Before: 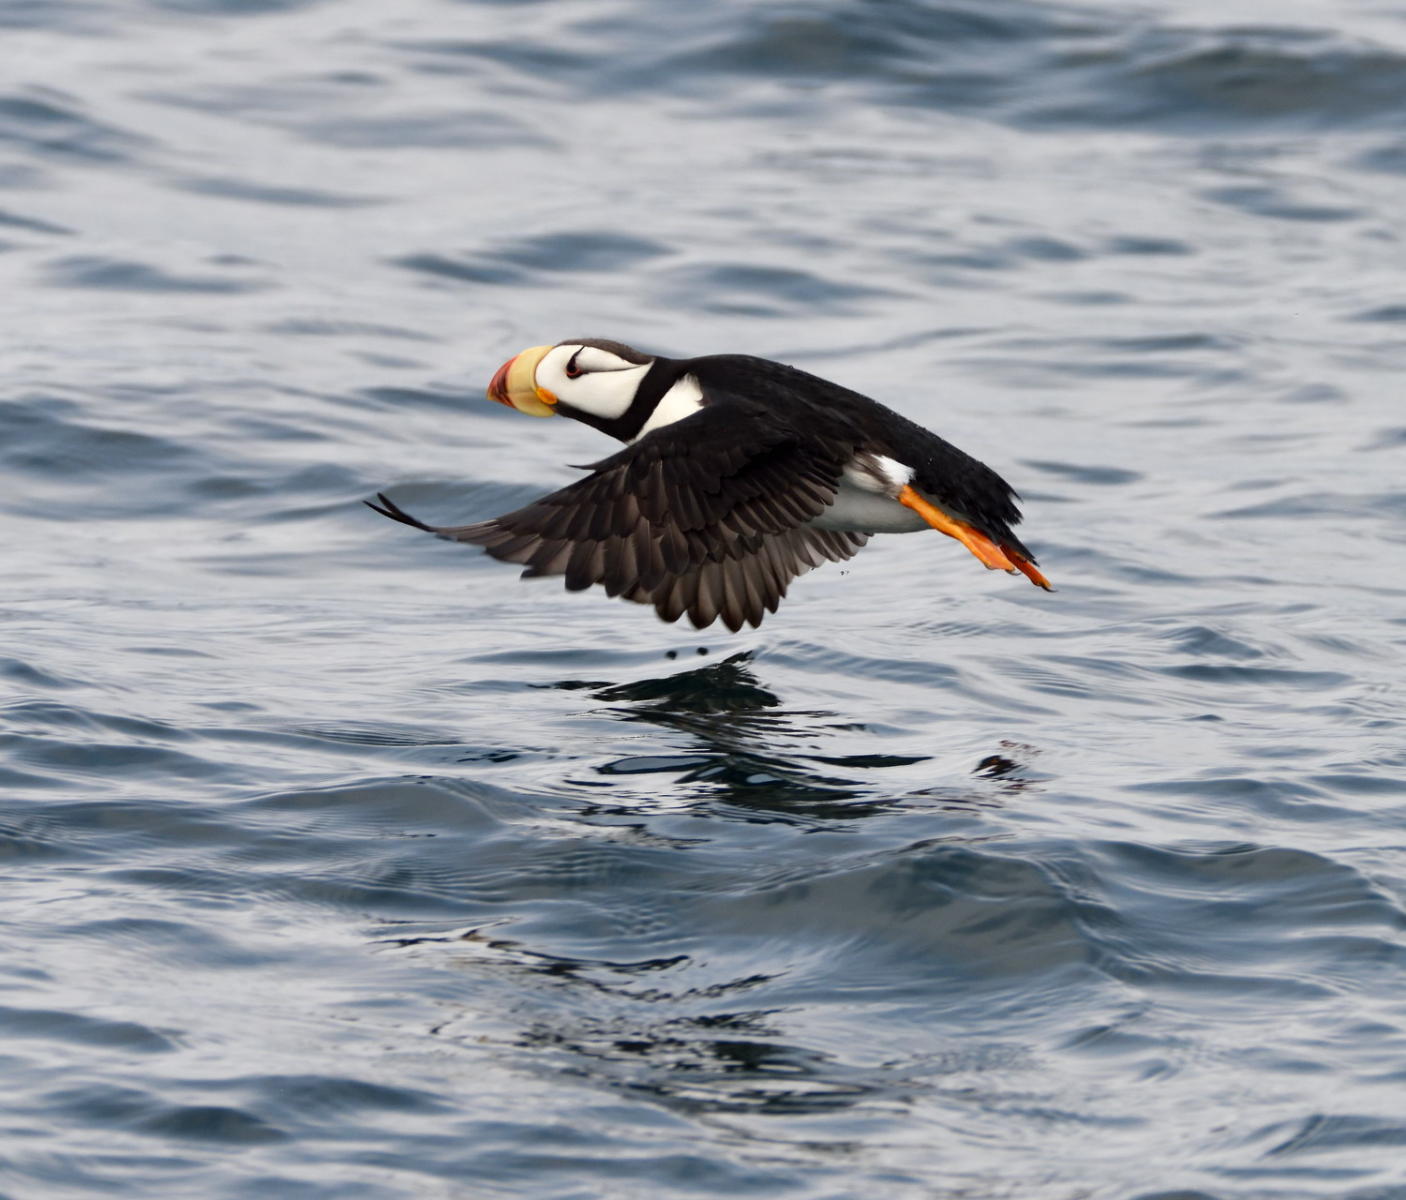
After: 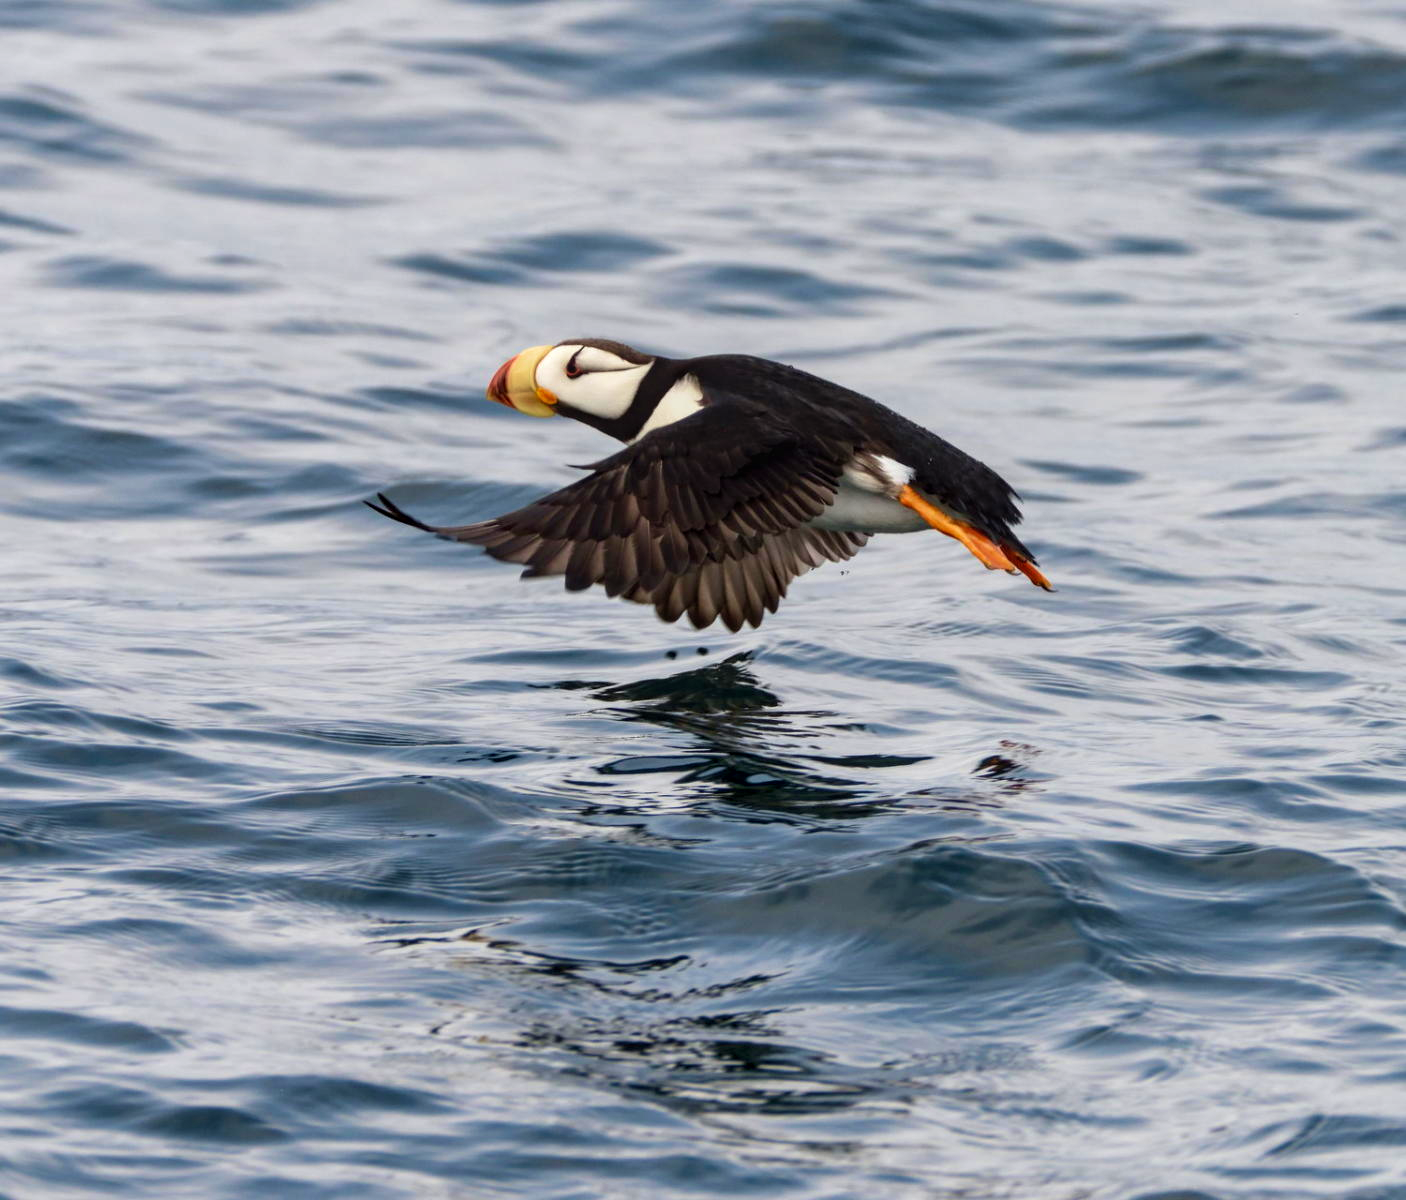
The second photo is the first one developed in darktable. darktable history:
local contrast: on, module defaults
velvia: strength 44.52%
